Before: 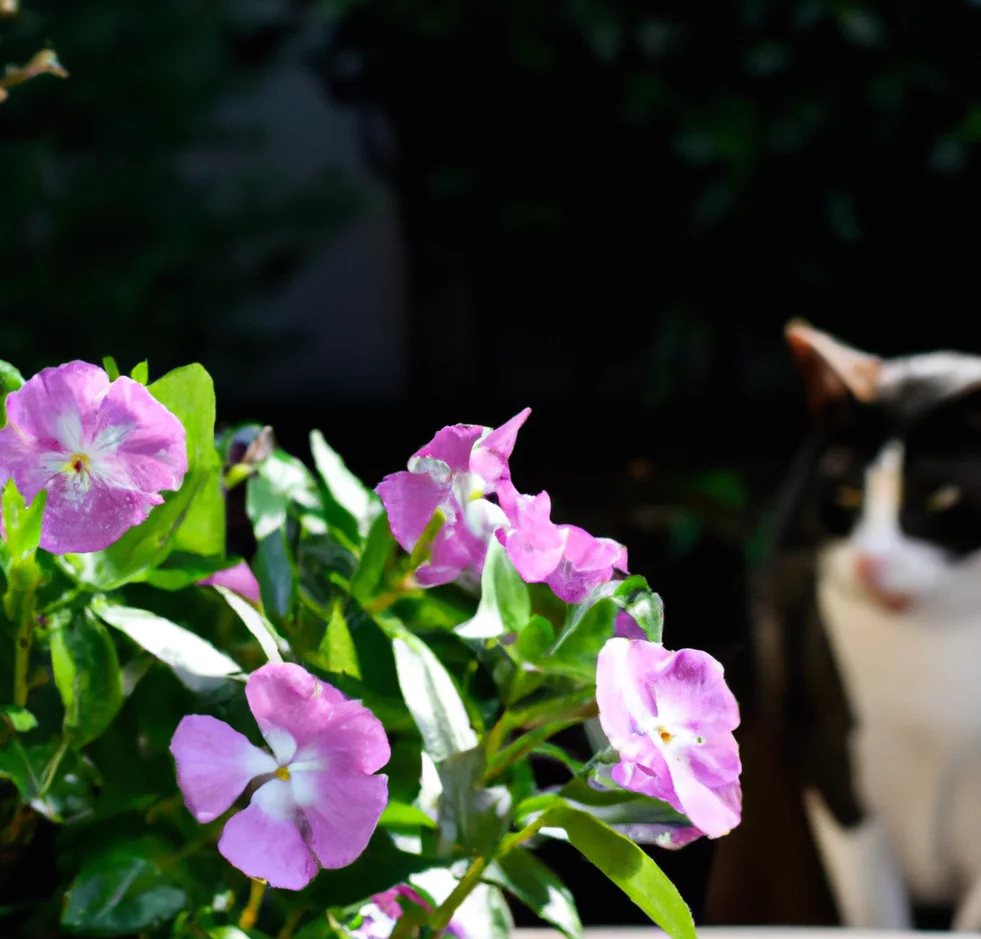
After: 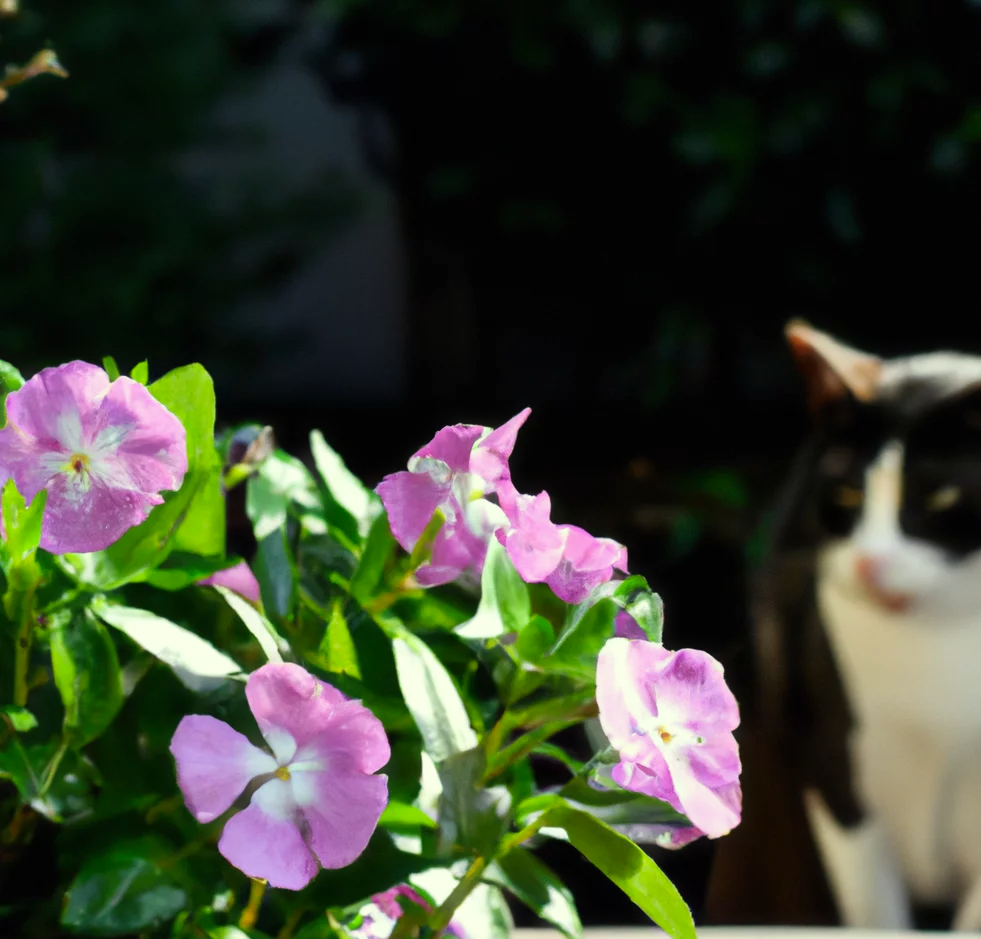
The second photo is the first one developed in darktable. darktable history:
haze removal: strength -0.101, compatibility mode true
color correction: highlights a* -5.83, highlights b* 10.74
